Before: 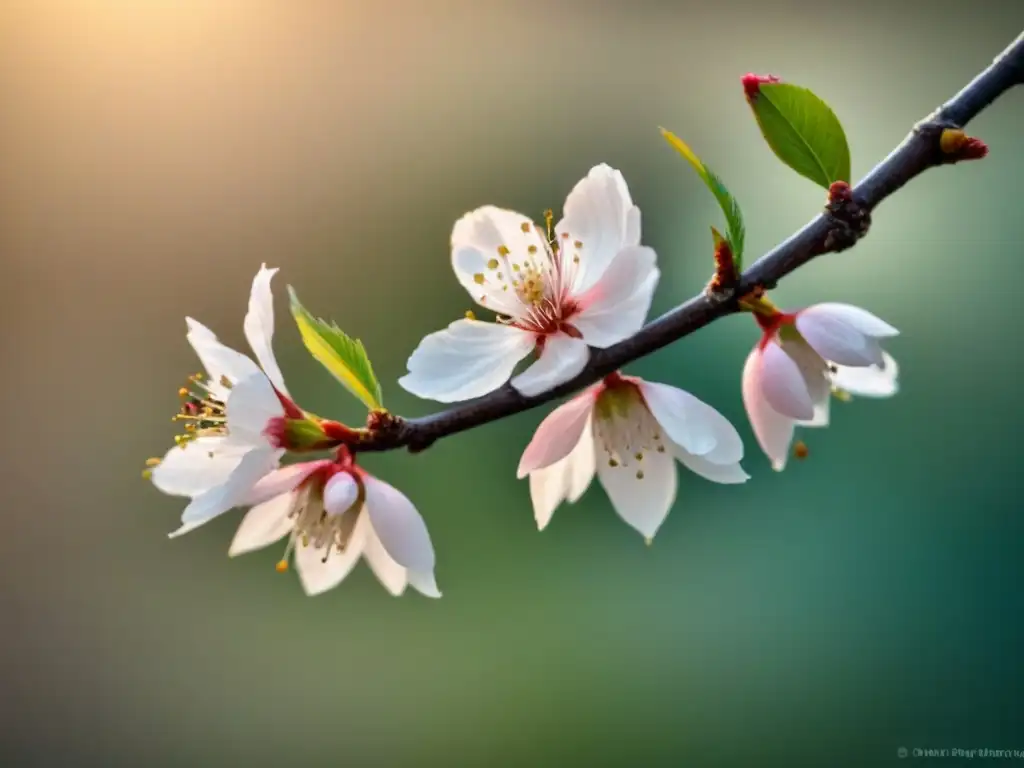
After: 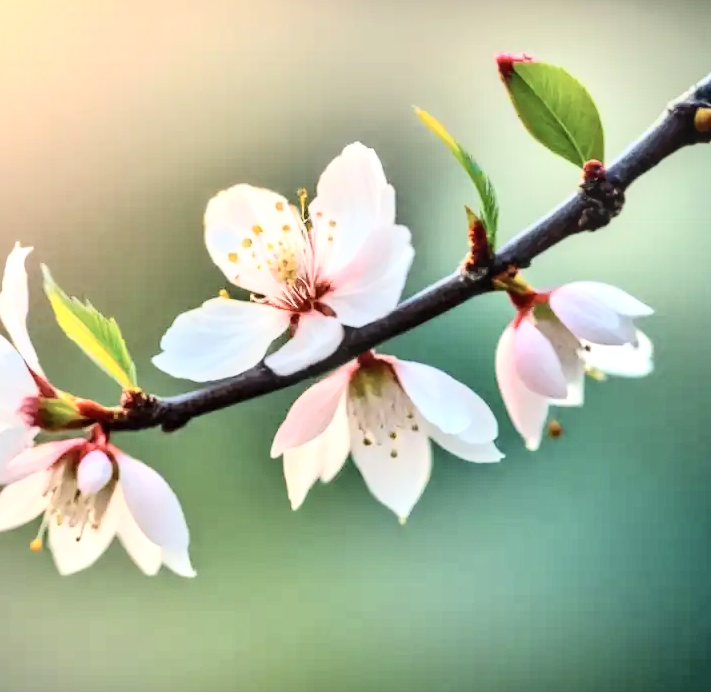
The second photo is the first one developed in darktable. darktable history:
crop and rotate: left 24.077%, top 2.855%, right 6.414%, bottom 7.025%
tone curve: curves: ch0 [(0, 0) (0.003, 0.003) (0.011, 0.013) (0.025, 0.028) (0.044, 0.05) (0.069, 0.079) (0.1, 0.113) (0.136, 0.154) (0.177, 0.201) (0.224, 0.268) (0.277, 0.38) (0.335, 0.486) (0.399, 0.588) (0.468, 0.688) (0.543, 0.787) (0.623, 0.854) (0.709, 0.916) (0.801, 0.957) (0.898, 0.978) (1, 1)], color space Lab, independent channels, preserve colors none
local contrast: on, module defaults
